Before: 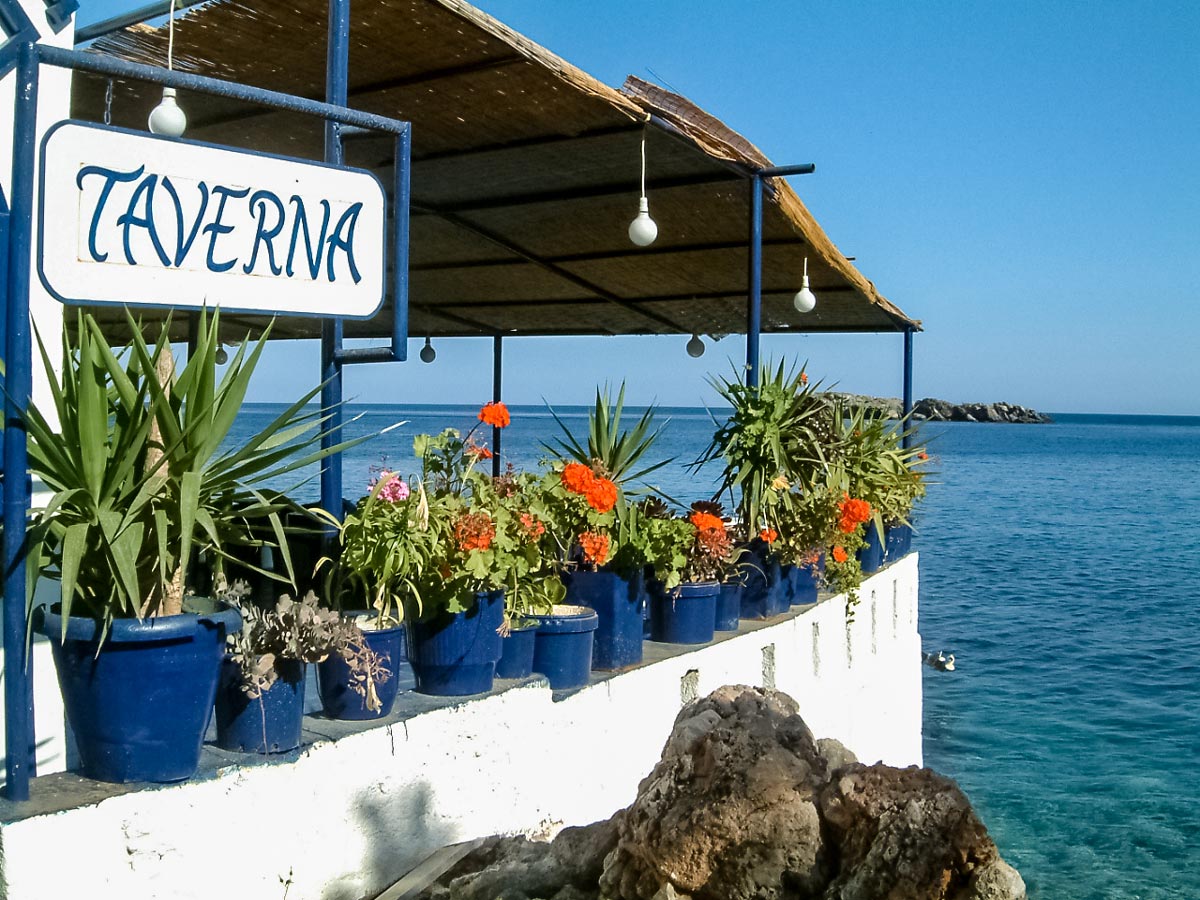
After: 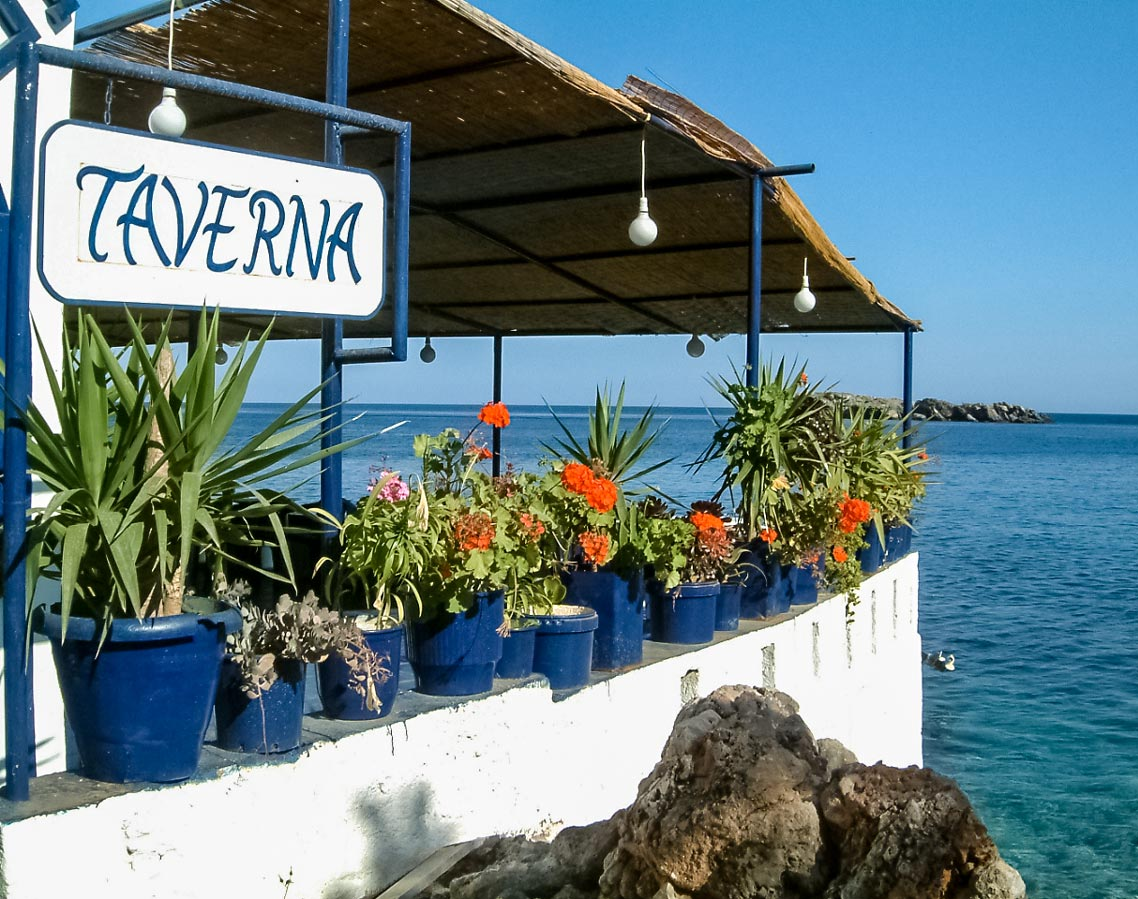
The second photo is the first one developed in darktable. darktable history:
crop and rotate: left 0%, right 5.165%
